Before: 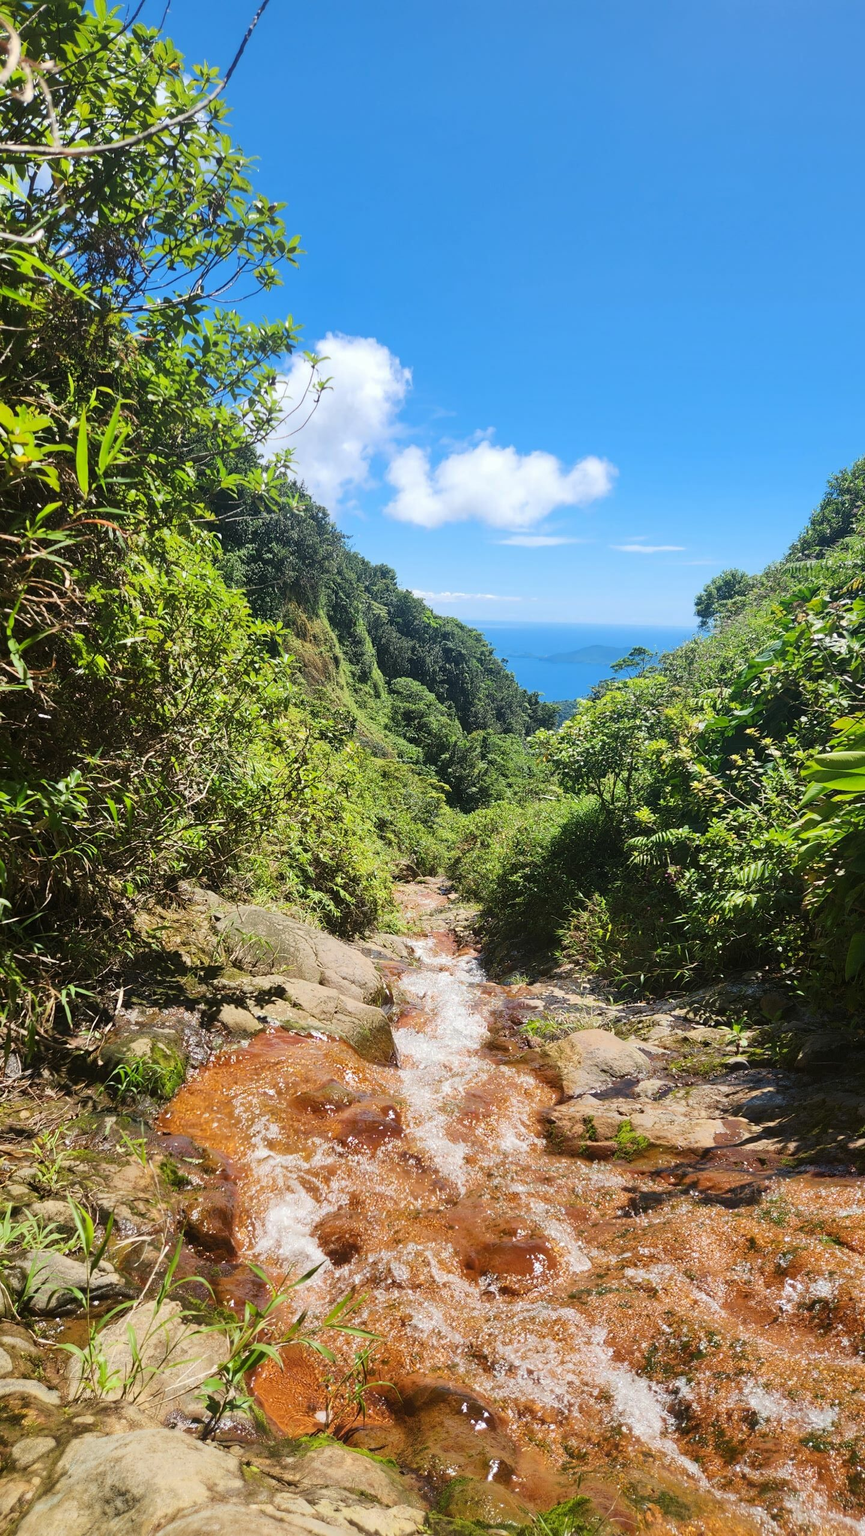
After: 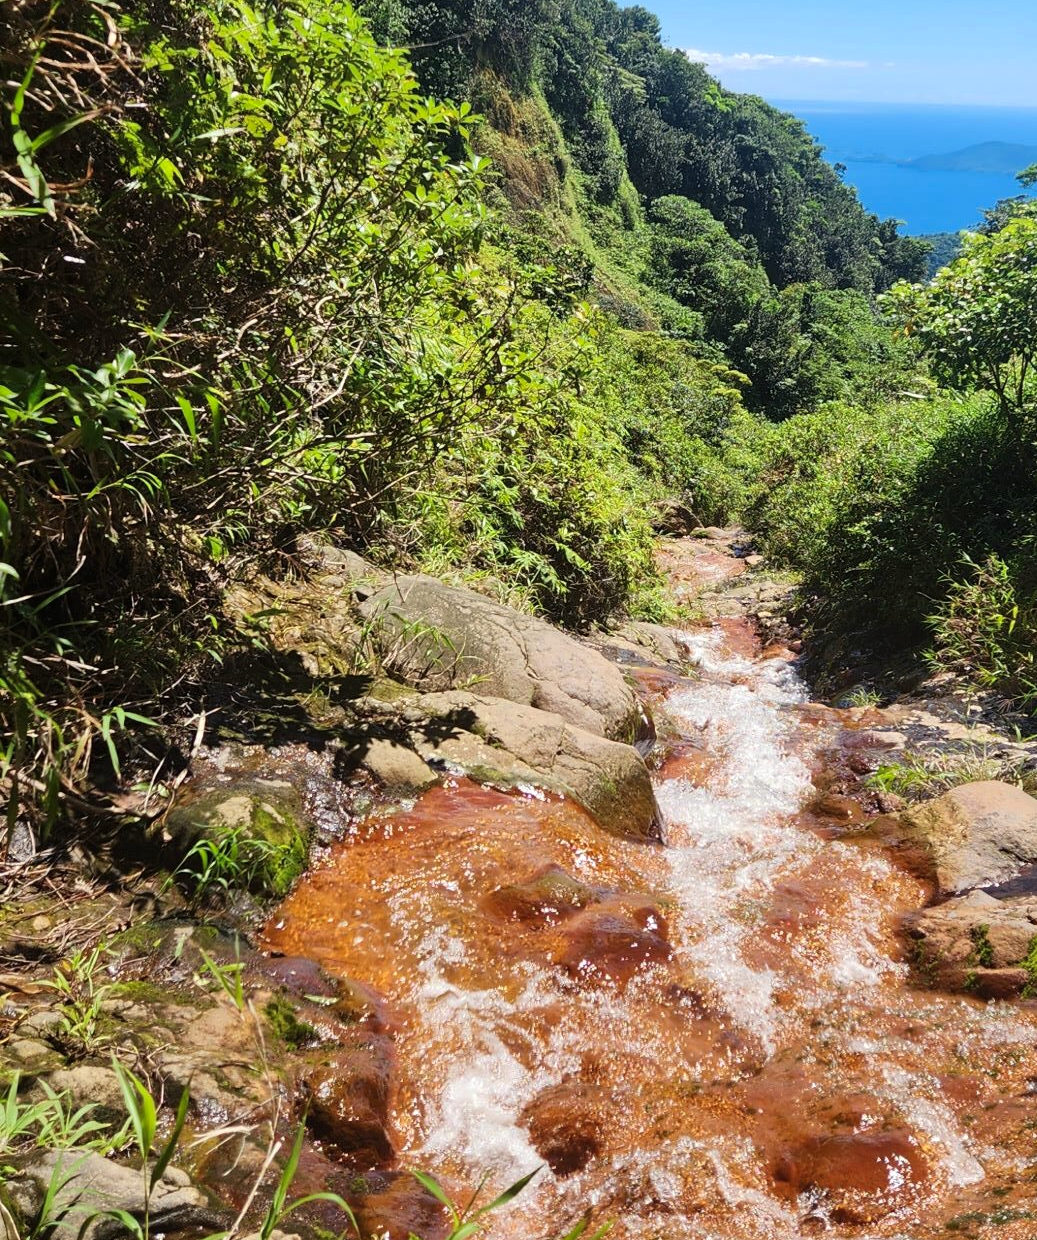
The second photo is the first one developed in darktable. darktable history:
color balance: gamma [0.9, 0.988, 0.975, 1.025], gain [1.05, 1, 1, 1]
crop: top 36.498%, right 27.964%, bottom 14.995%
